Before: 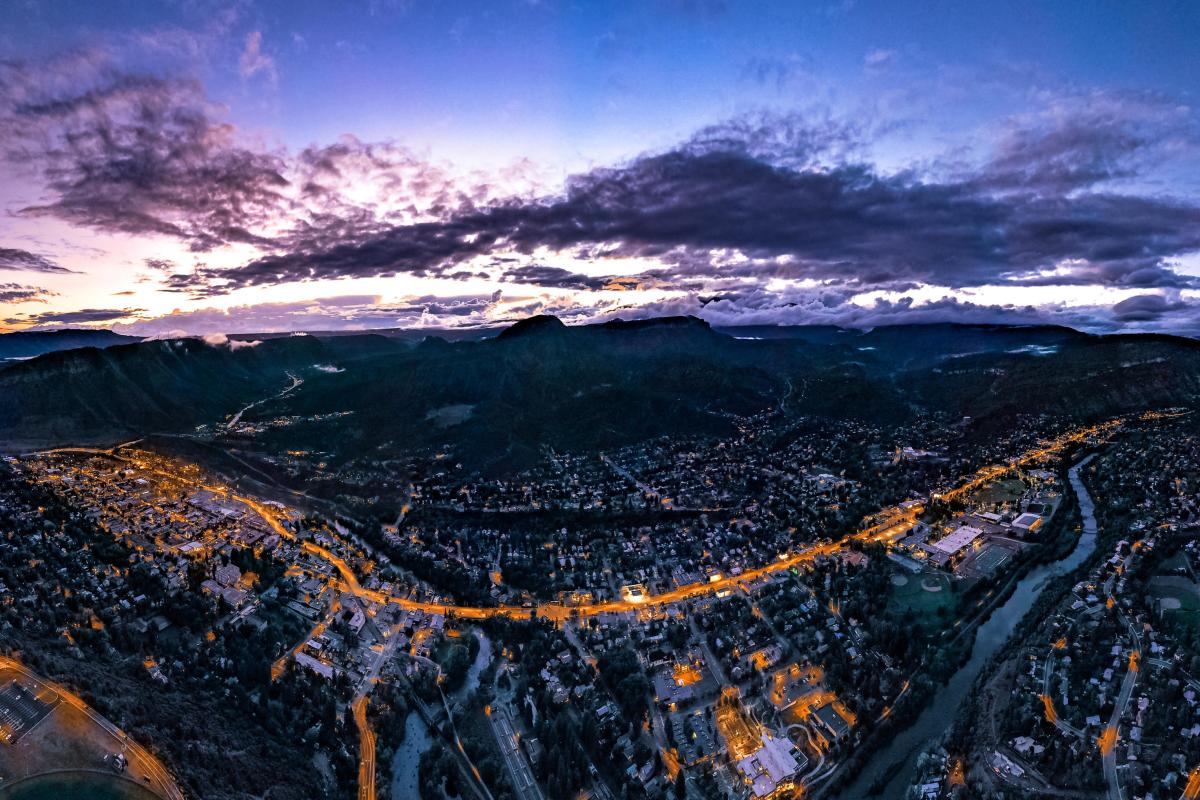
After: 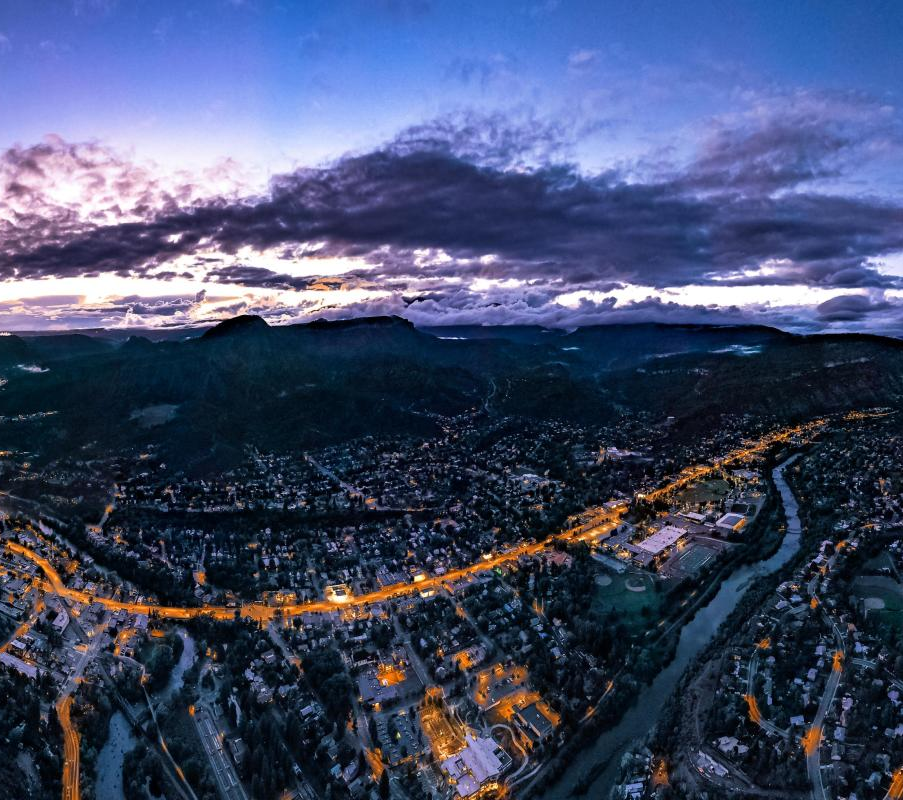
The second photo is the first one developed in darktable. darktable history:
crop and rotate: left 24.677%
